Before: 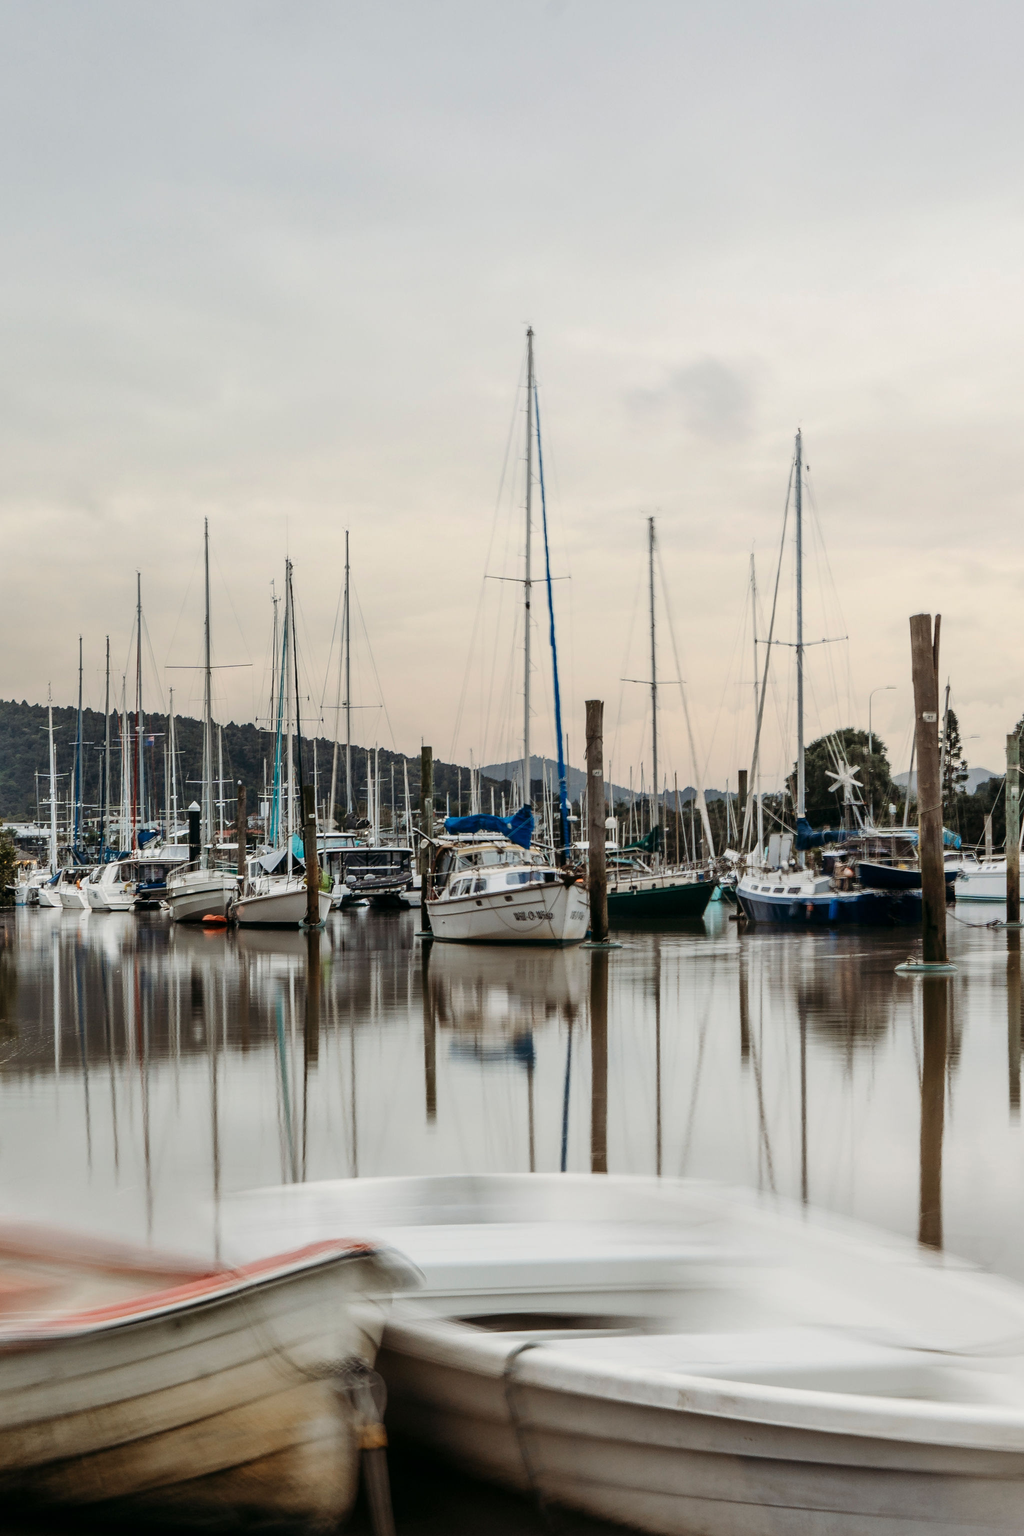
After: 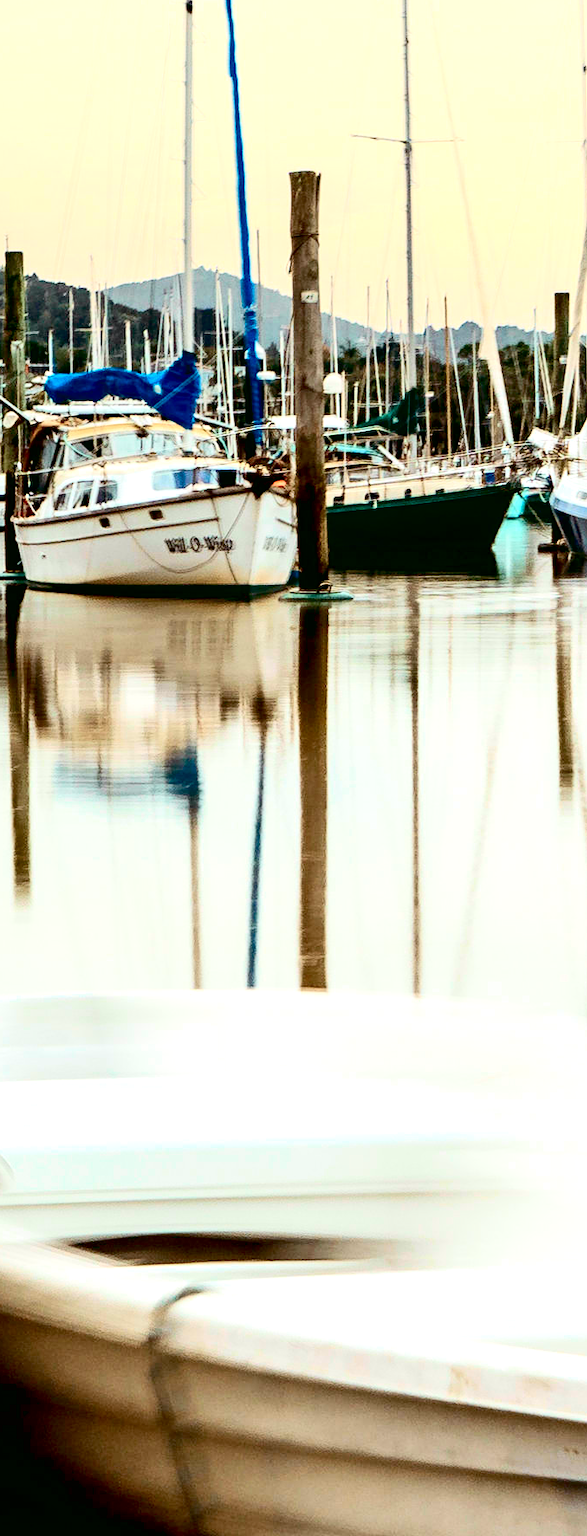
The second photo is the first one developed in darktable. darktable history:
exposure: black level correction 0.01, exposure 1 EV, compensate highlight preservation false
crop: left 40.878%, top 39.176%, right 25.993%, bottom 3.081%
tone curve: curves: ch0 [(0, 0.003) (0.044, 0.032) (0.12, 0.089) (0.197, 0.168) (0.281, 0.273) (0.468, 0.548) (0.588, 0.71) (0.701, 0.815) (0.86, 0.922) (1, 0.982)]; ch1 [(0, 0) (0.247, 0.215) (0.433, 0.382) (0.466, 0.426) (0.493, 0.481) (0.501, 0.5) (0.517, 0.524) (0.557, 0.582) (0.598, 0.651) (0.671, 0.735) (0.796, 0.85) (1, 1)]; ch2 [(0, 0) (0.249, 0.216) (0.357, 0.317) (0.448, 0.432) (0.478, 0.492) (0.498, 0.499) (0.517, 0.53) (0.537, 0.57) (0.569, 0.623) (0.61, 0.663) (0.706, 0.75) (0.808, 0.809) (0.991, 0.968)], color space Lab, independent channels, preserve colors none
